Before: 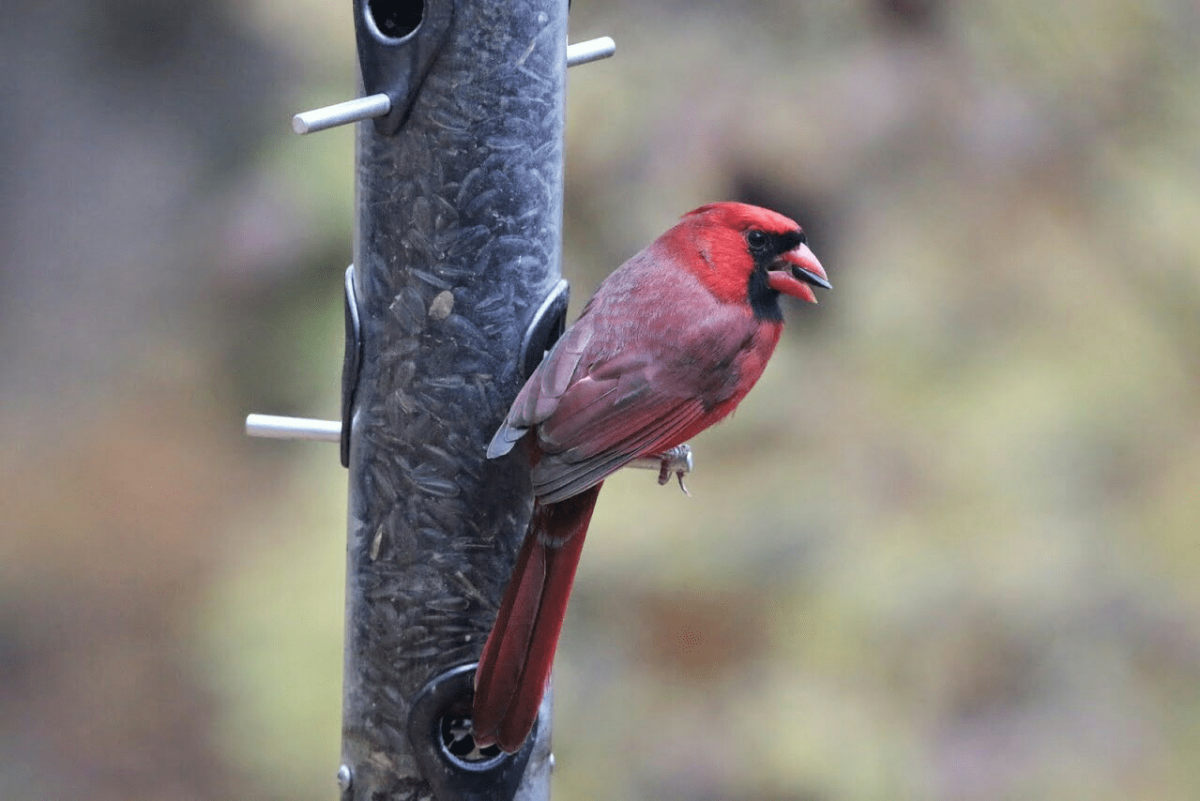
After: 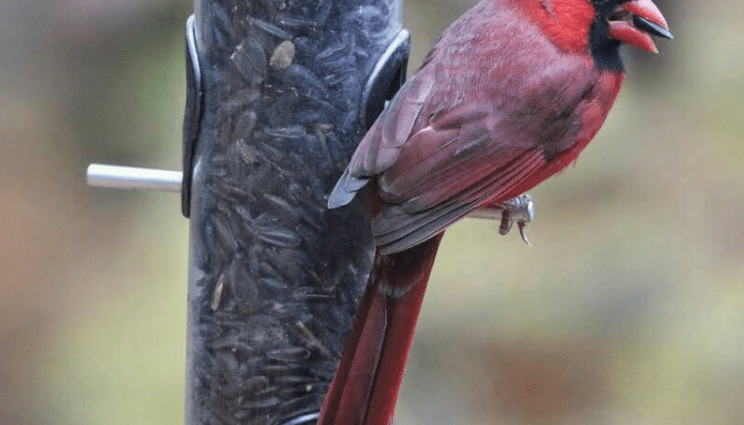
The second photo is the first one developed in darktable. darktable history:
crop: left 13.312%, top 31.28%, right 24.627%, bottom 15.582%
local contrast: detail 110%
